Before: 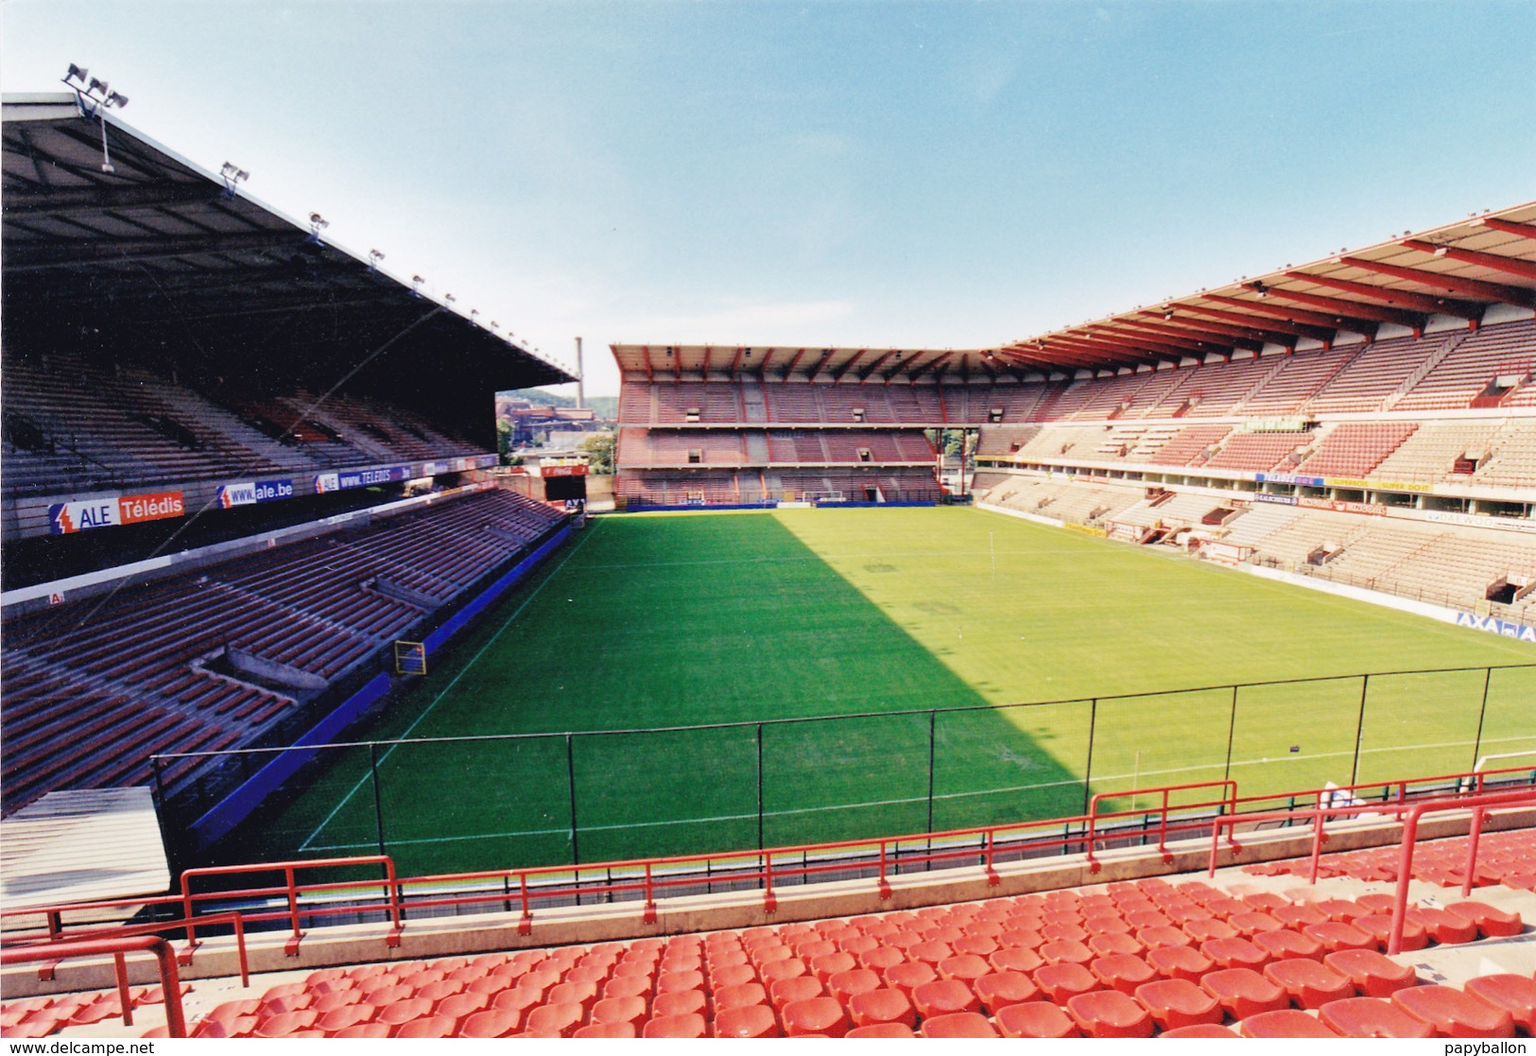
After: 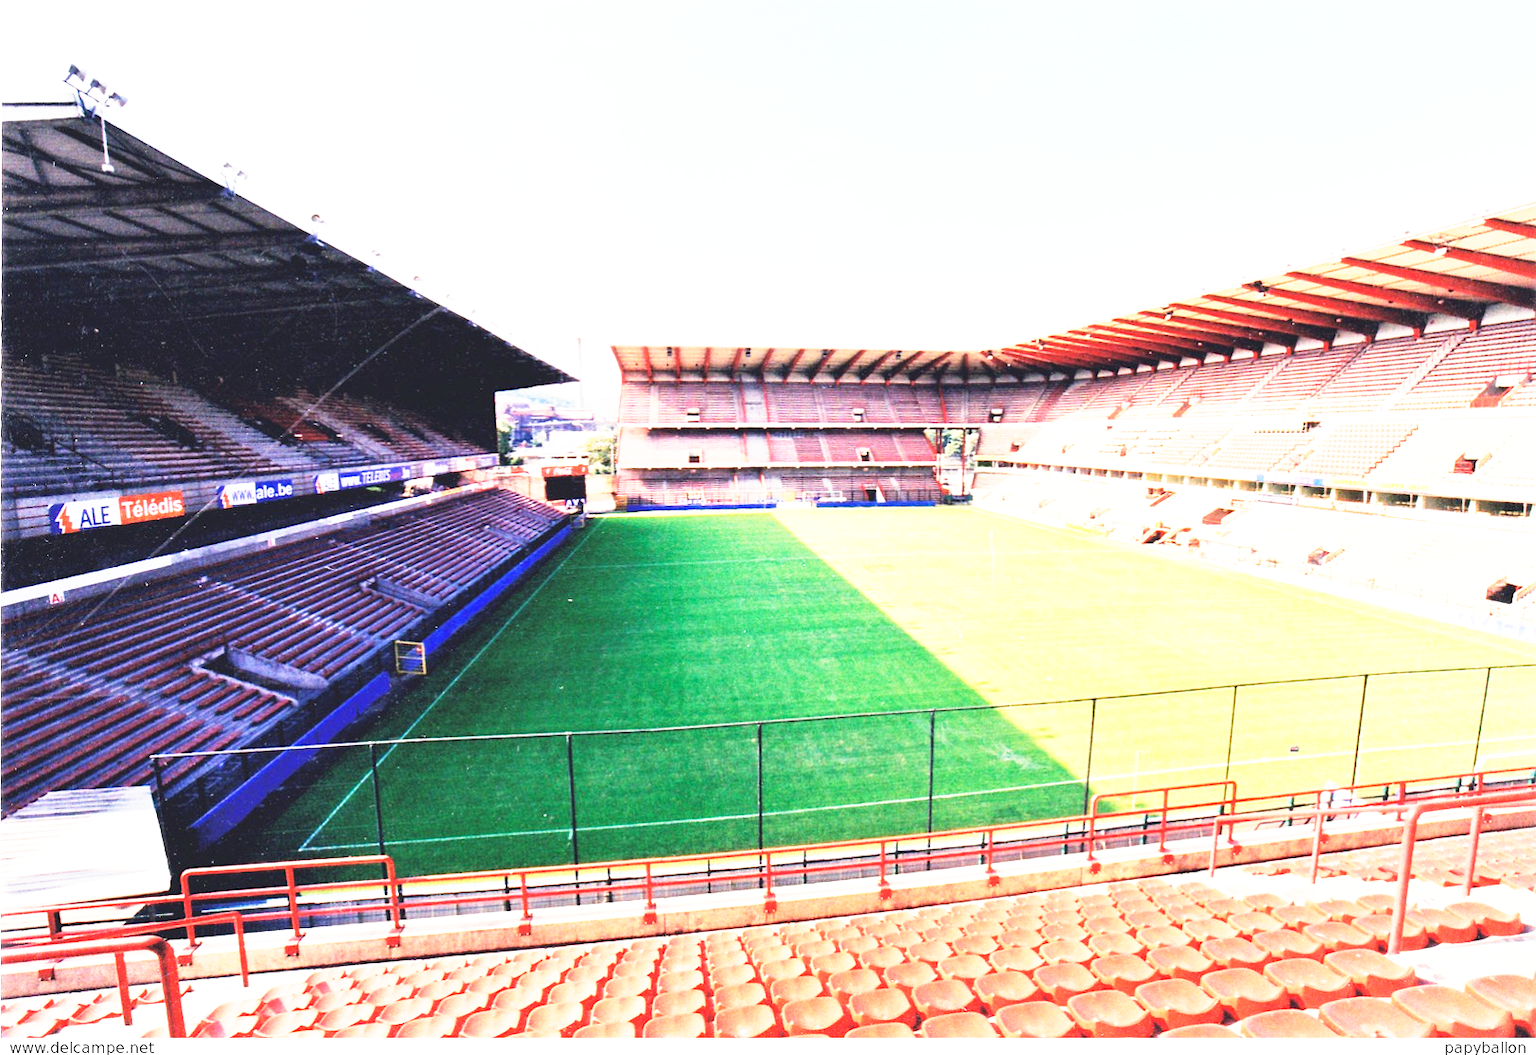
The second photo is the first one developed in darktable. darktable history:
exposure: black level correction 0, exposure 0.7 EV, compensate exposure bias true, compensate highlight preservation false
base curve: curves: ch0 [(0, 0) (0.495, 0.917) (1, 1)], preserve colors none
